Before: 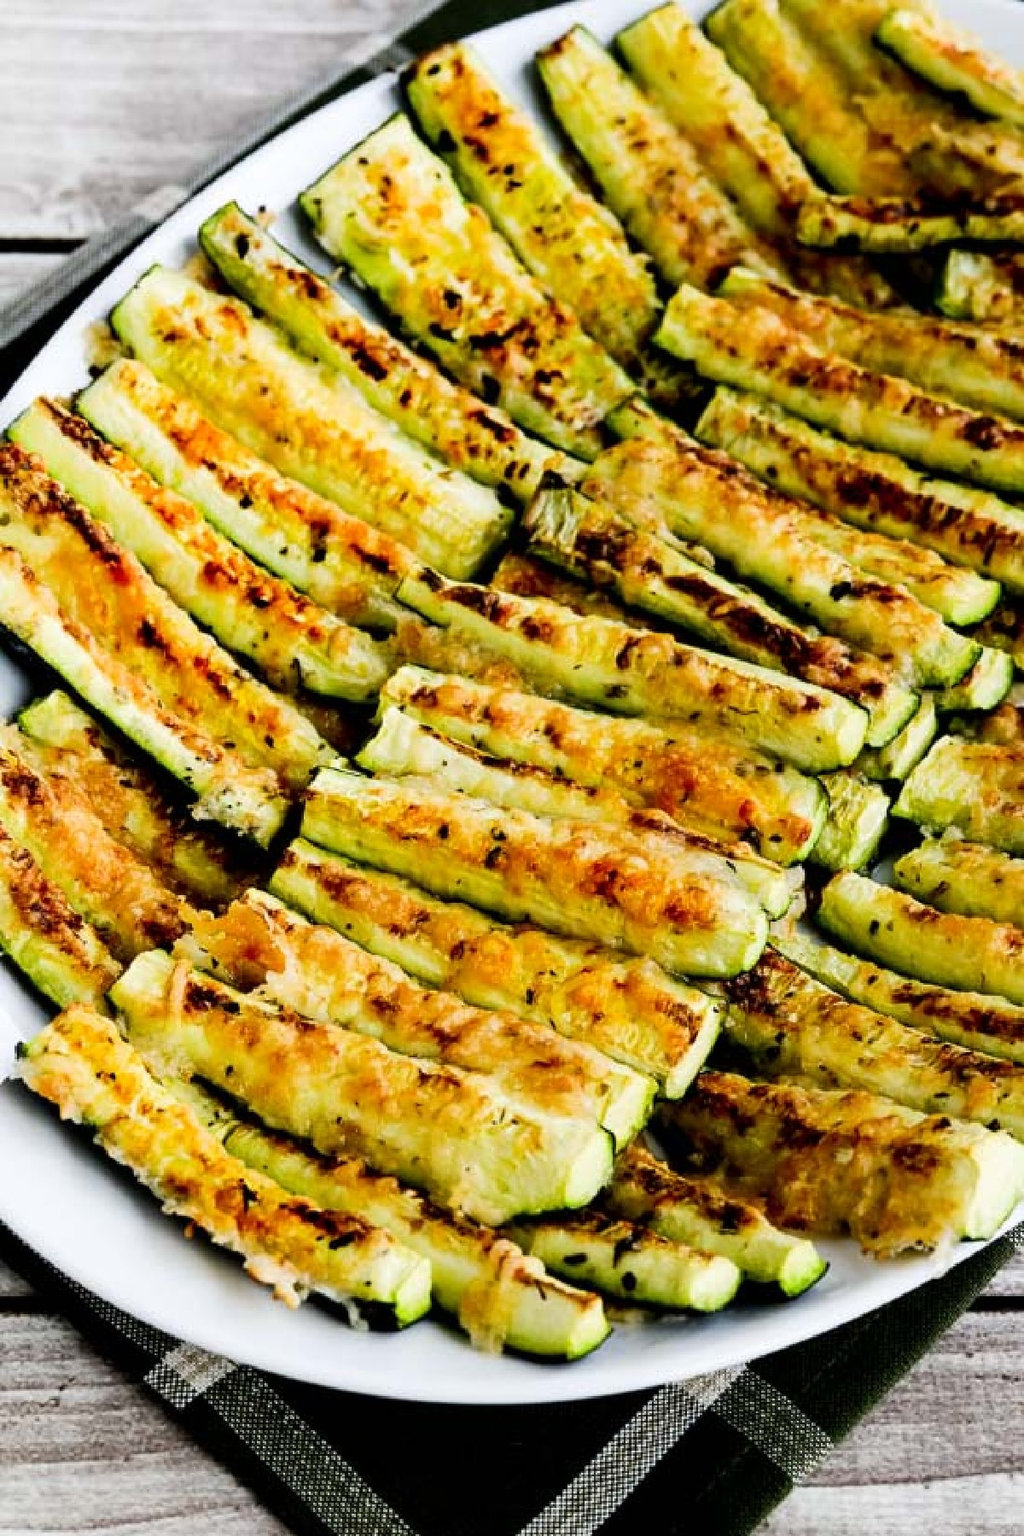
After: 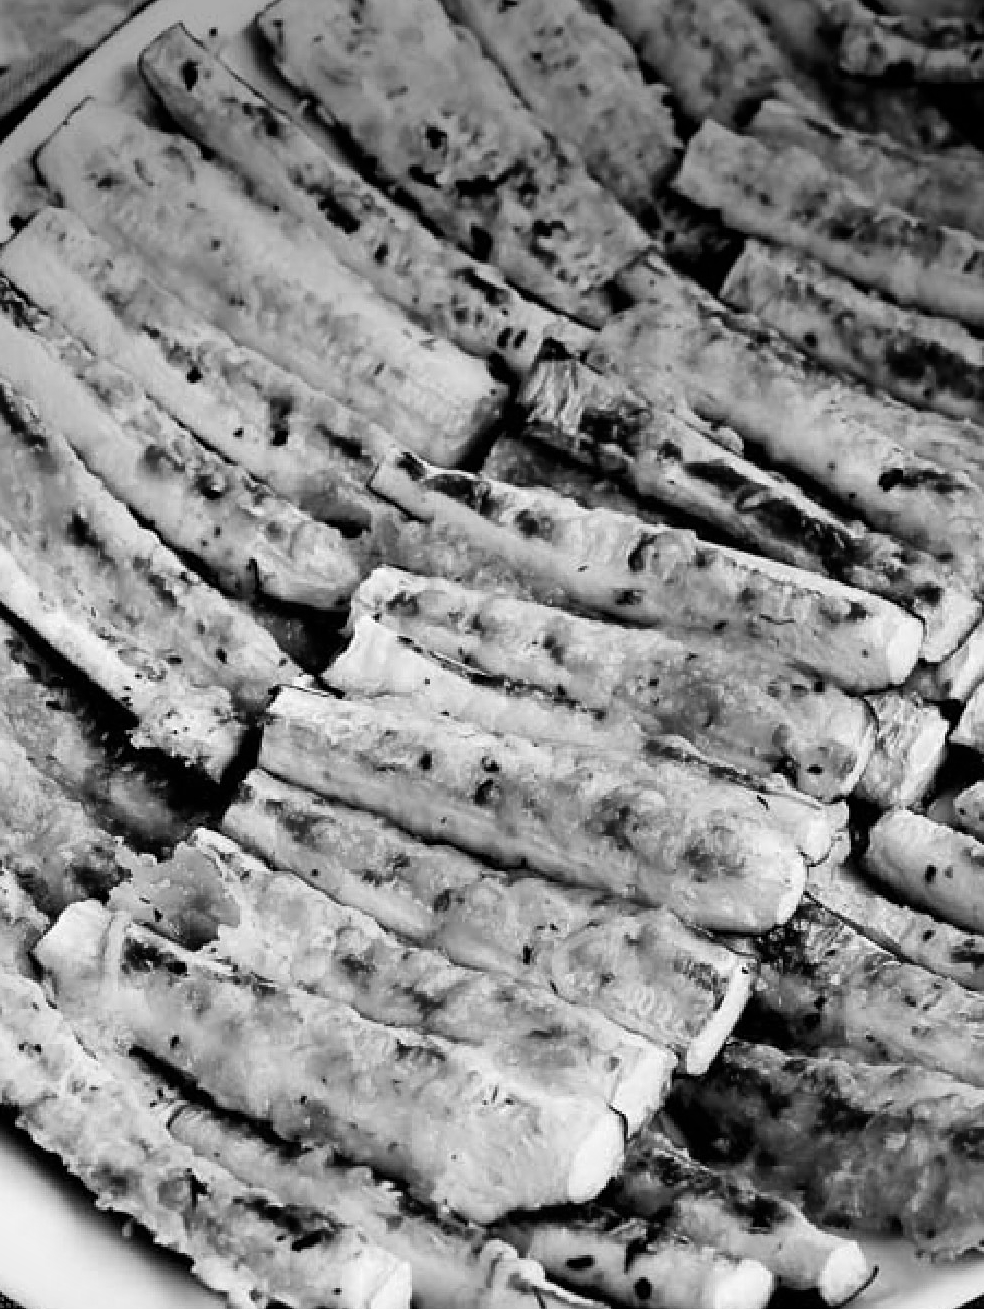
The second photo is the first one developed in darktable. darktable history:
sharpen: amount 0.2
crop: left 7.856%, top 11.836%, right 10.12%, bottom 15.387%
vignetting: fall-off start 97.52%, fall-off radius 100%, brightness -0.574, saturation 0, center (-0.027, 0.404), width/height ratio 1.368, unbound false
monochrome: on, module defaults
